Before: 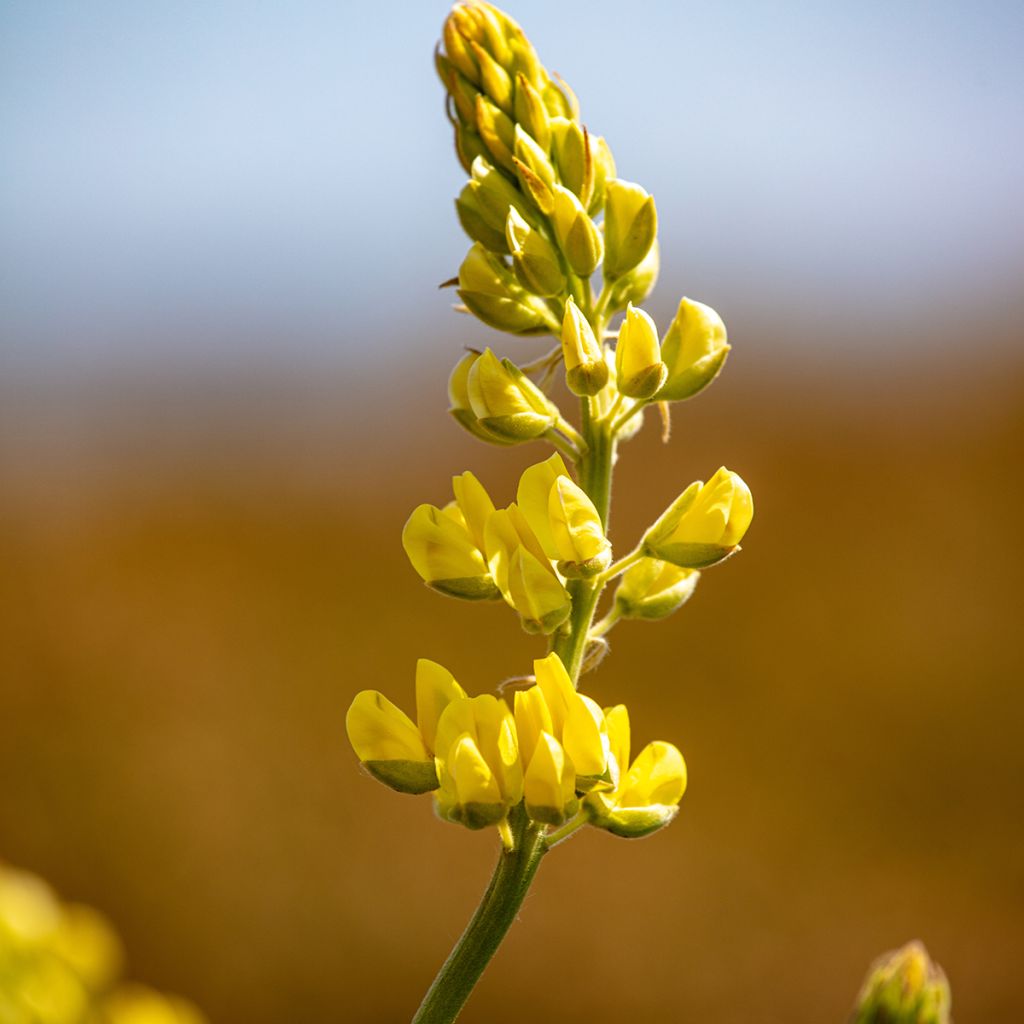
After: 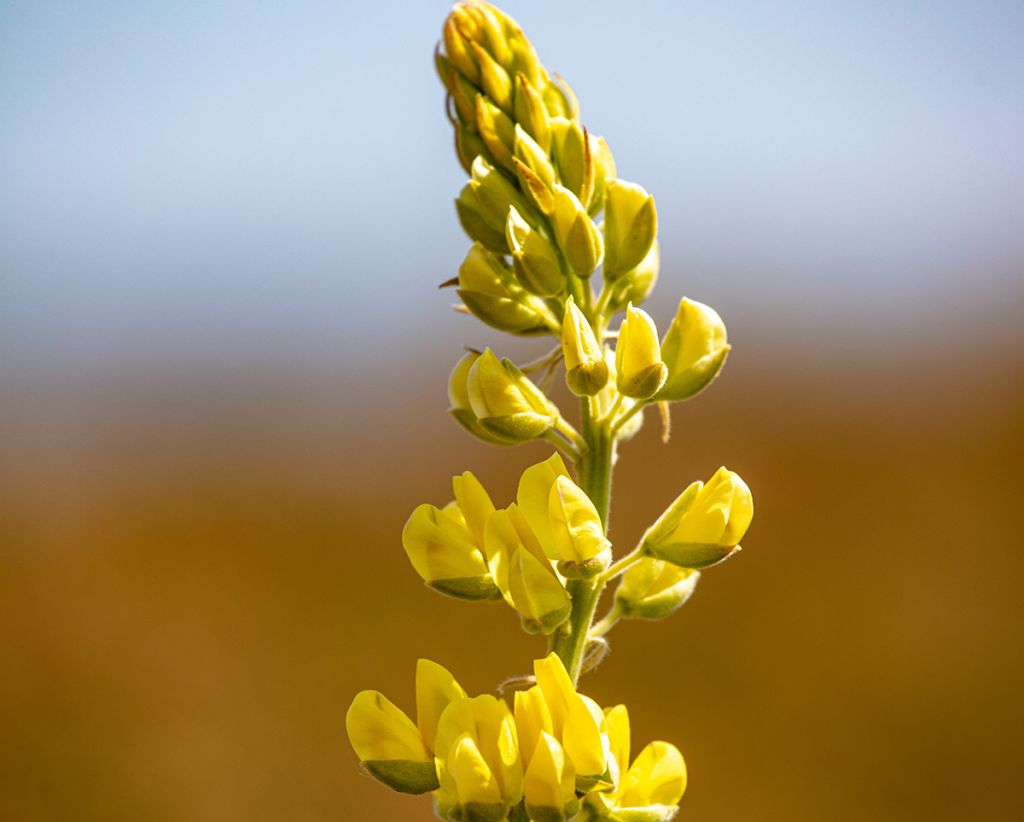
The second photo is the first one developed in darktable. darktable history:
crop: bottom 19.644%
exposure: compensate highlight preservation false
